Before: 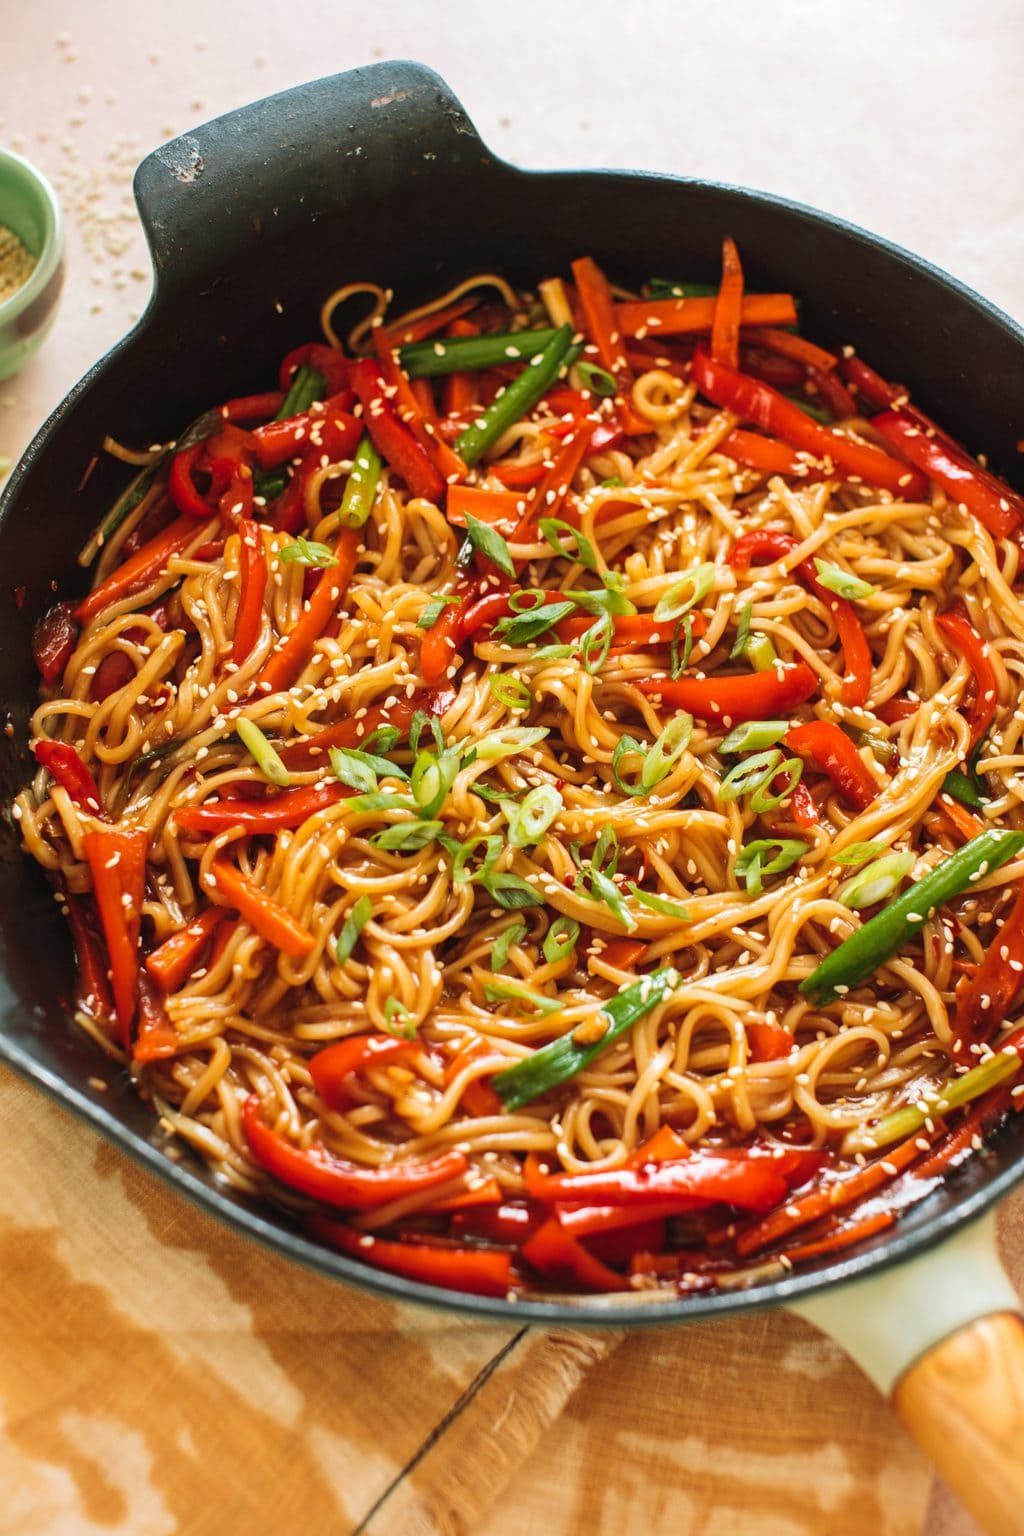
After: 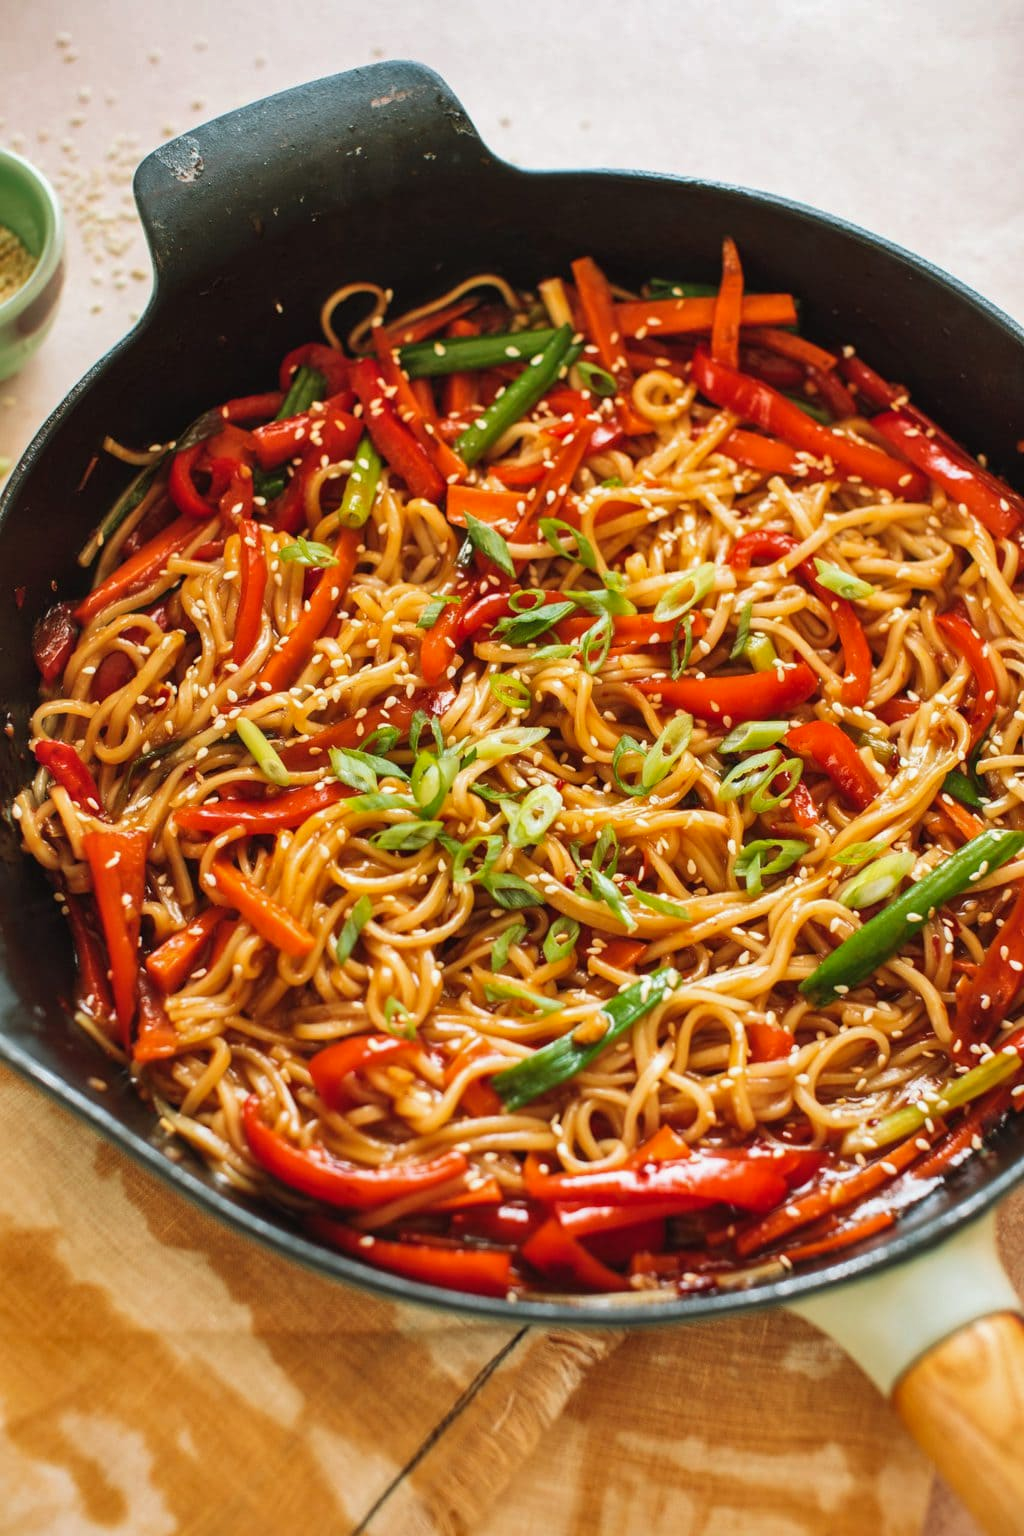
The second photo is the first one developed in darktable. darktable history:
shadows and highlights: shadows 43.76, white point adjustment -1.5, soften with gaussian
